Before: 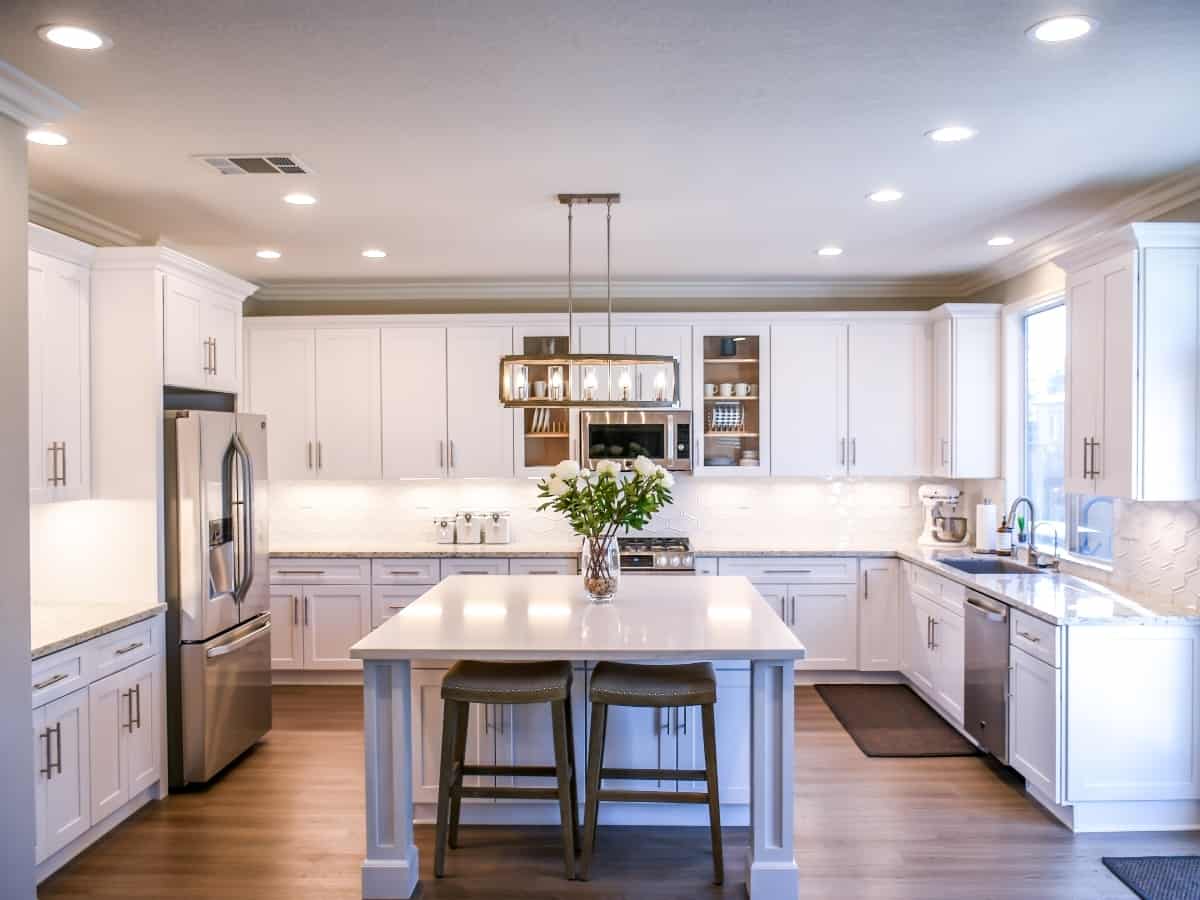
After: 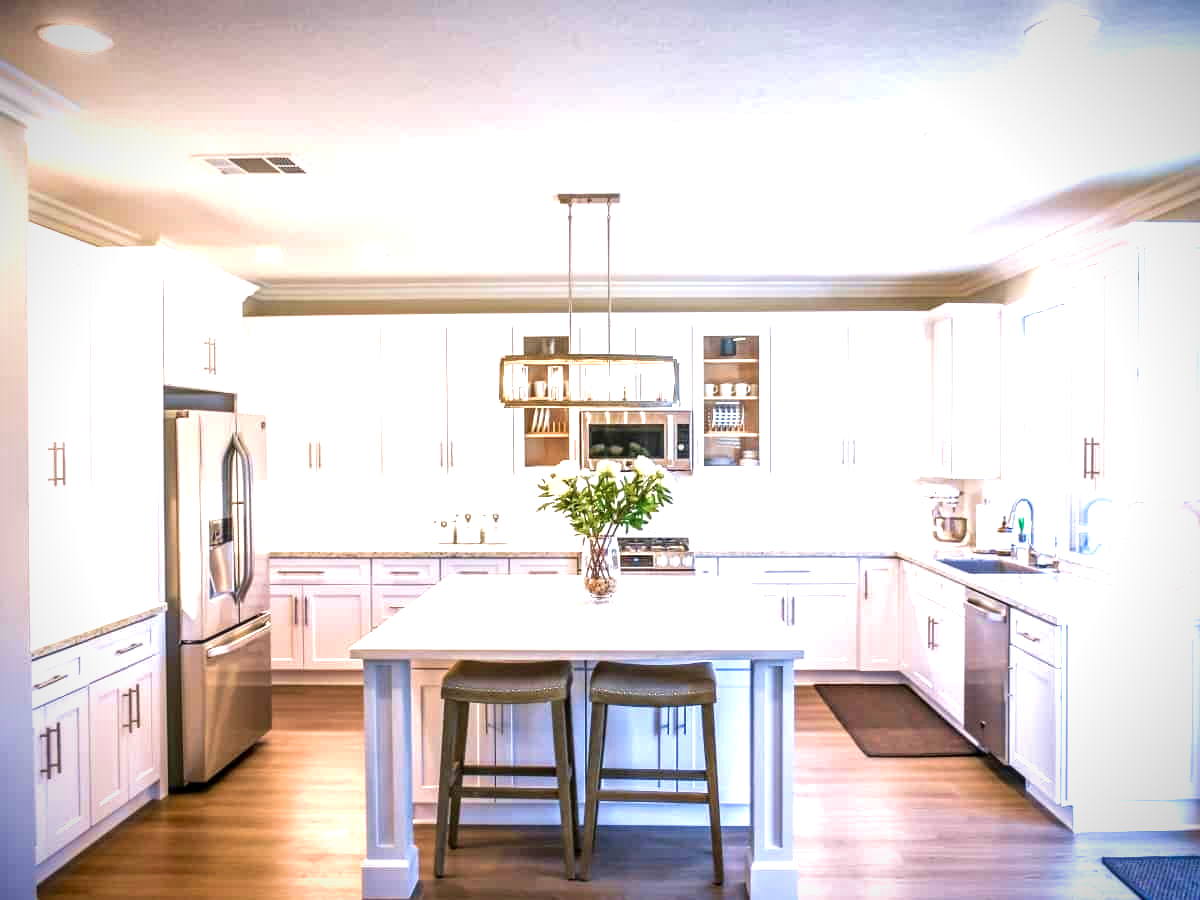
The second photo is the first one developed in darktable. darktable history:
vignetting: fall-off start 88.53%, fall-off radius 44.2%, saturation 0.376, width/height ratio 1.161
exposure: black level correction 0, exposure 1.015 EV, compensate exposure bias true, compensate highlight preservation false
local contrast: on, module defaults
velvia: on, module defaults
